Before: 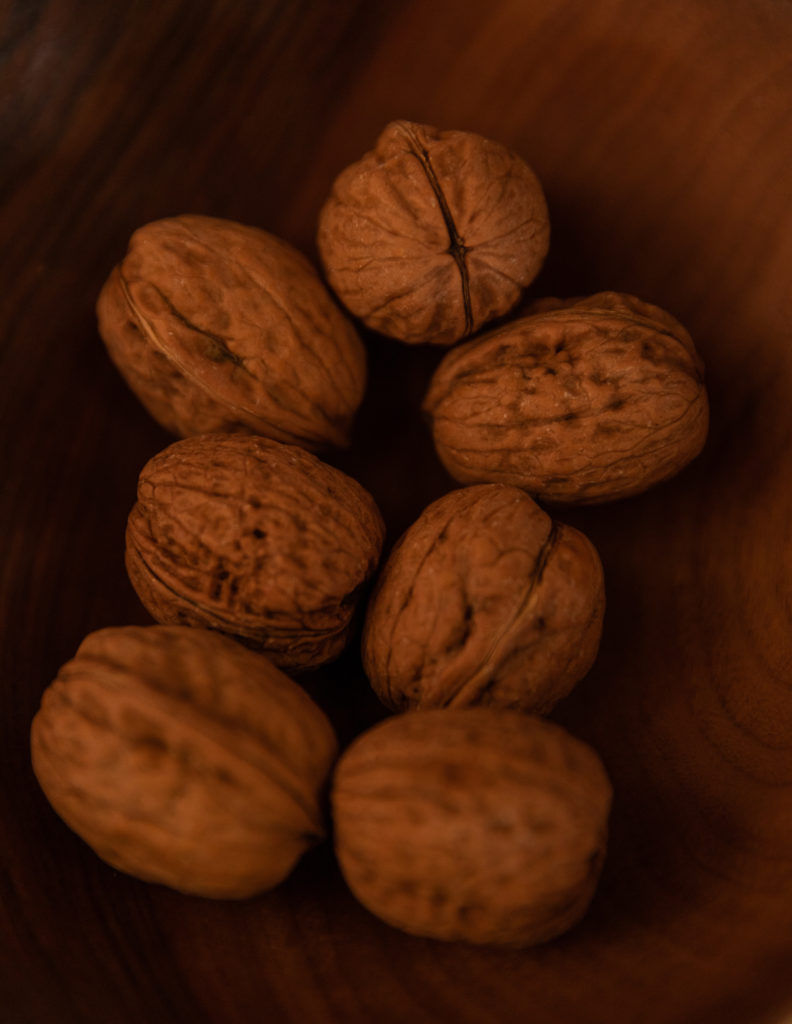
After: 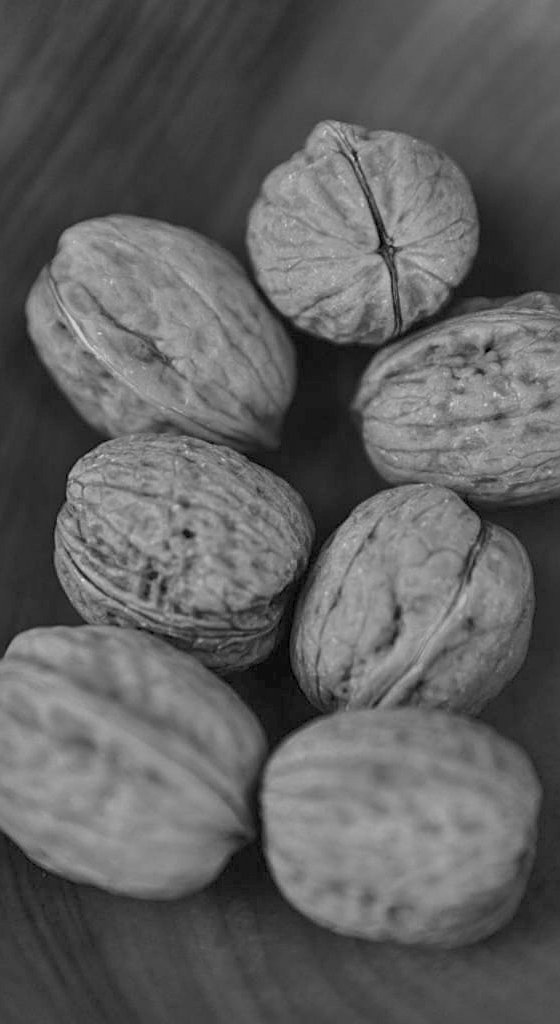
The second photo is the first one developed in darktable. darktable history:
contrast brightness saturation: contrast 0.07, brightness 0.08, saturation 0.18
sharpen: on, module defaults
crop and rotate: left 9.061%, right 20.142%
shadows and highlights: on, module defaults
tone equalizer: -8 EV 0.001 EV, -7 EV -0.002 EV, -6 EV 0.002 EV, -5 EV -0.03 EV, -4 EV -0.116 EV, -3 EV -0.169 EV, -2 EV 0.24 EV, -1 EV 0.702 EV, +0 EV 0.493 EV
monochrome: size 1
exposure: black level correction 0, exposure 2.138 EV, compensate exposure bias true, compensate highlight preservation false
graduated density: on, module defaults
